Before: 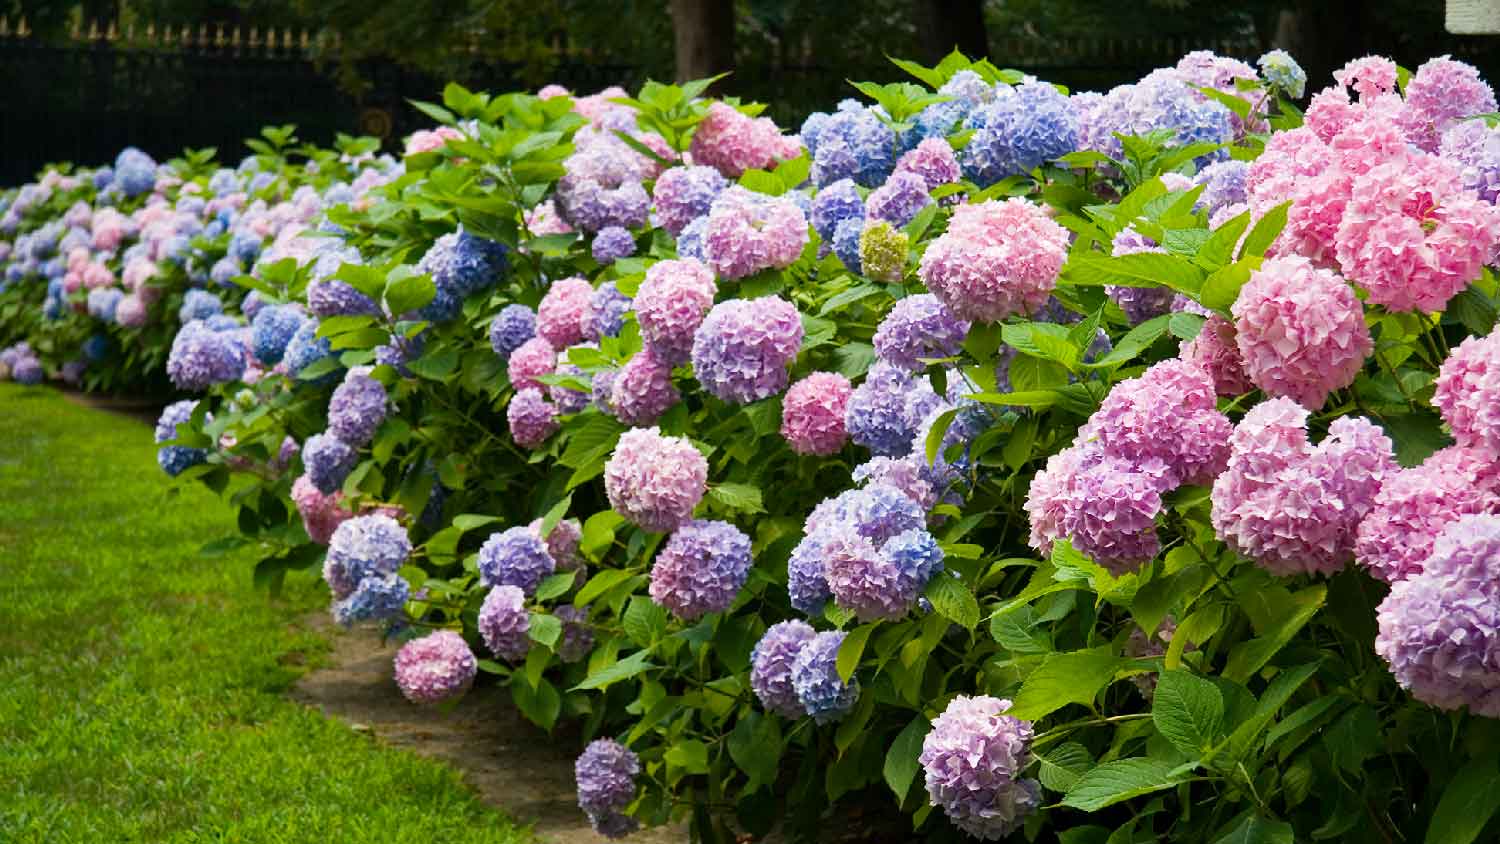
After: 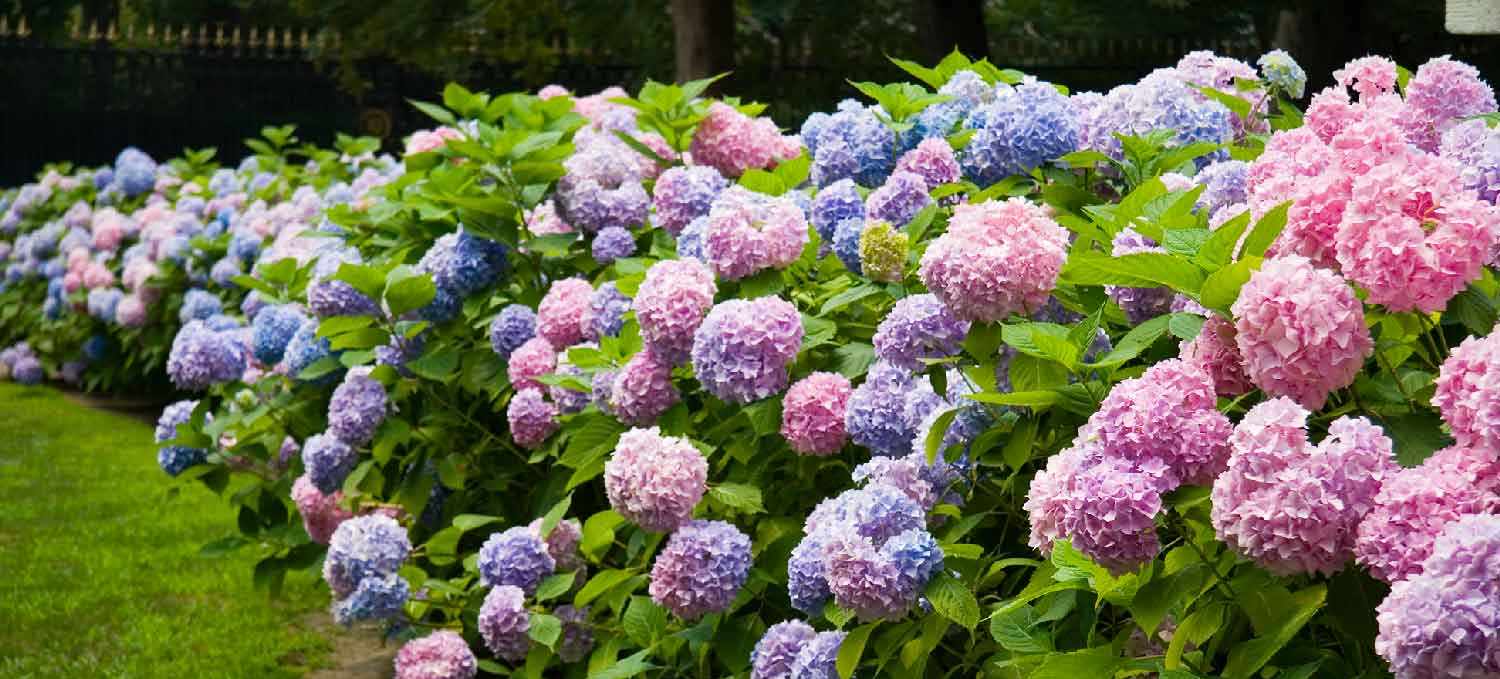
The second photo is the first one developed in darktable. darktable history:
crop: bottom 19.548%
